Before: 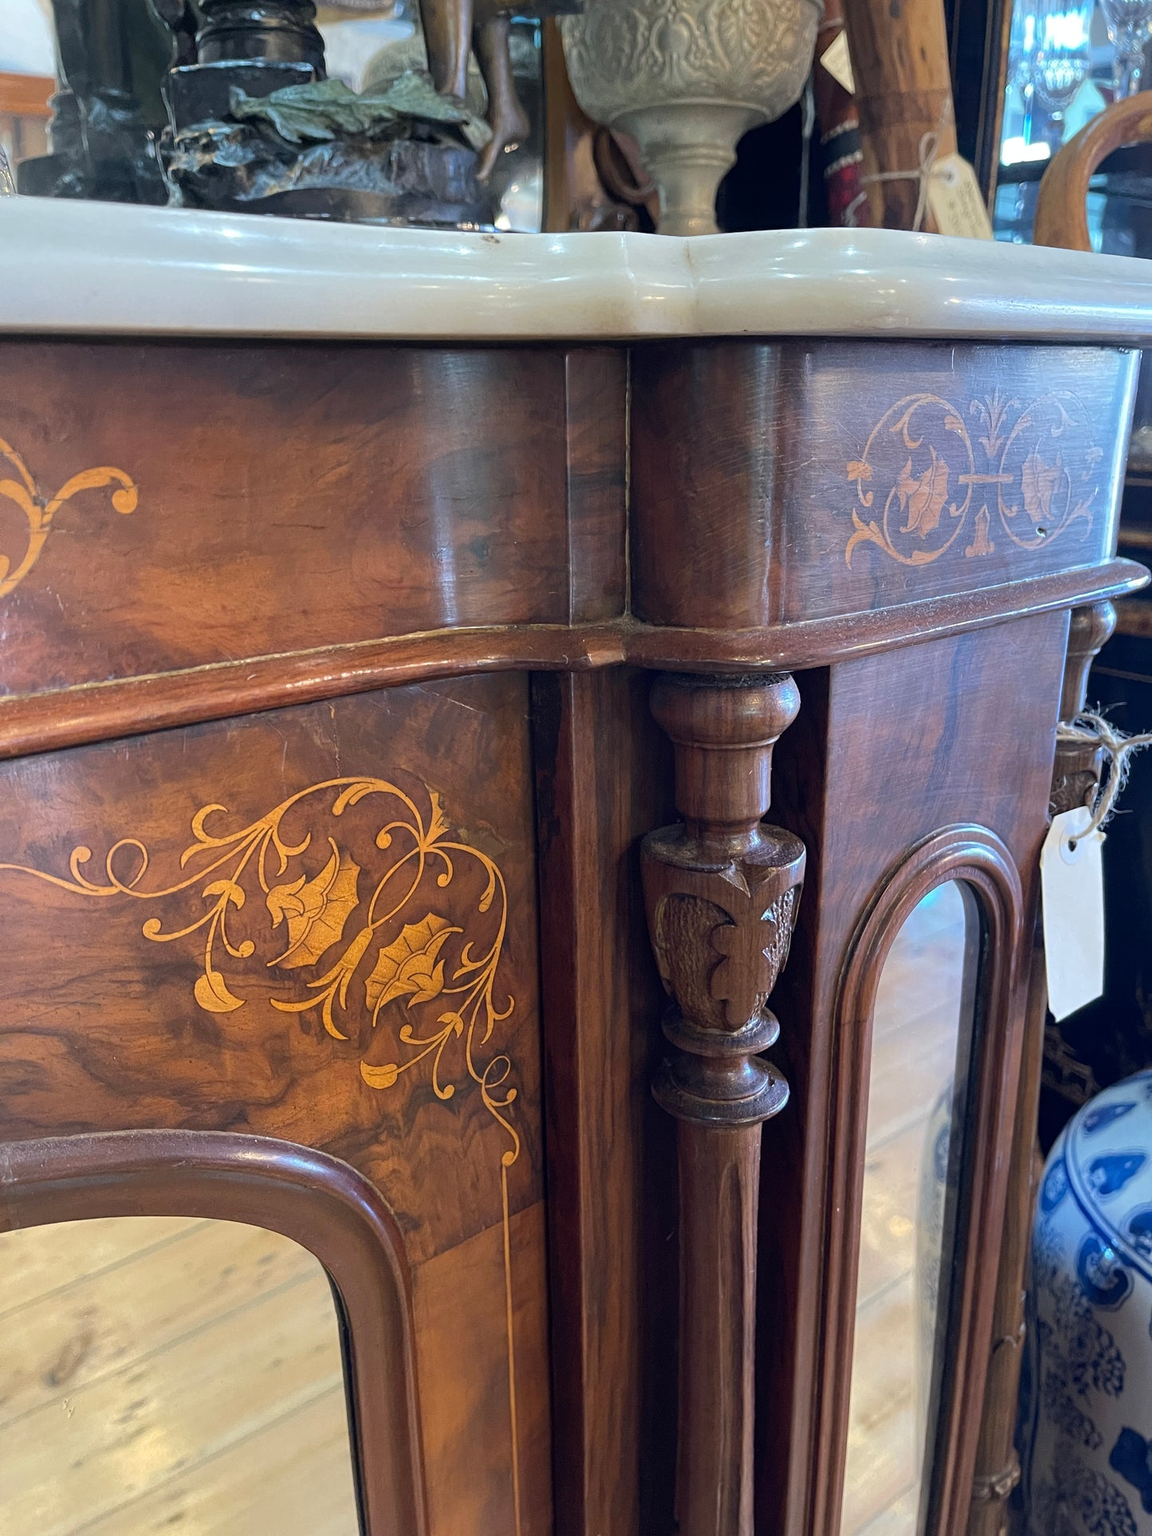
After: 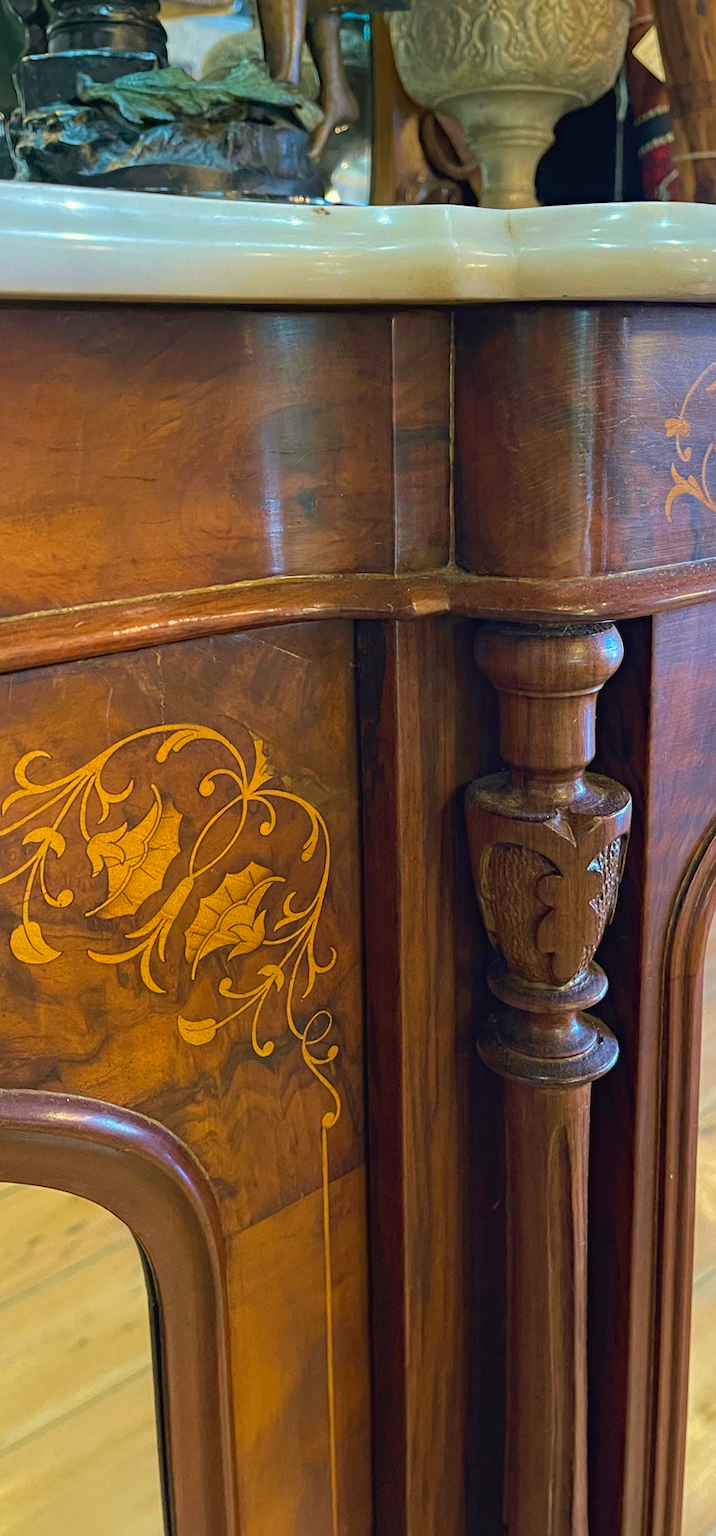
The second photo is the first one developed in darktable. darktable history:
color balance: mode lift, gamma, gain (sRGB), lift [1.04, 1, 1, 0.97], gamma [1.01, 1, 1, 0.97], gain [0.96, 1, 1, 0.97]
contrast brightness saturation: saturation -0.05
velvia: on, module defaults
haze removal: compatibility mode true, adaptive false
rotate and perspective: rotation 0.215°, lens shift (vertical) -0.139, crop left 0.069, crop right 0.939, crop top 0.002, crop bottom 0.996
crop and rotate: left 12.648%, right 20.685%
color balance rgb: linear chroma grading › global chroma 13.3%, global vibrance 41.49%
